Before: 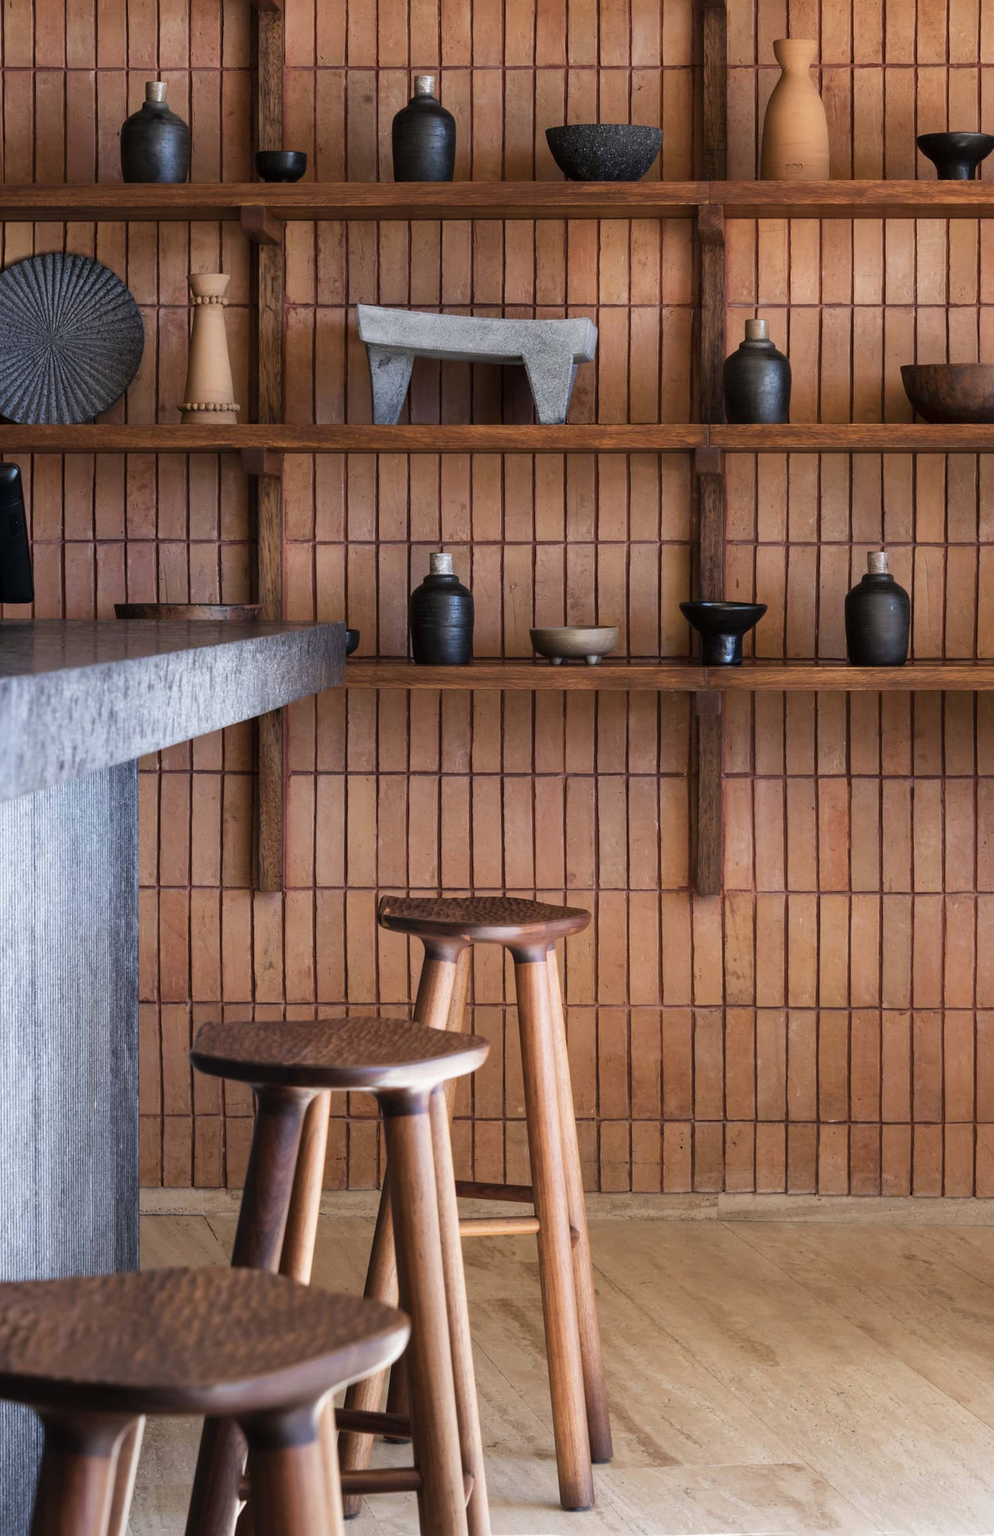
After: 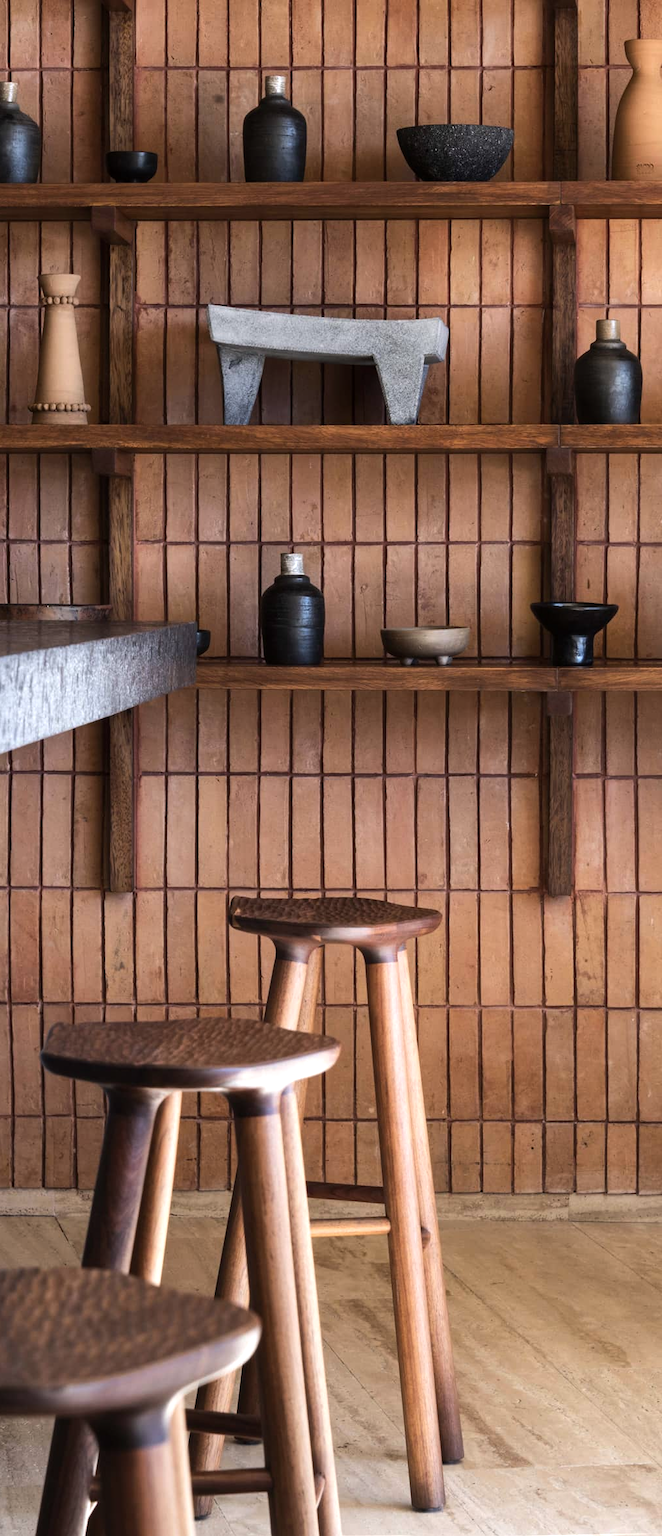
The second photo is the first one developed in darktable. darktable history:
crop and rotate: left 15.055%, right 18.278%
tone equalizer: -8 EV -0.417 EV, -7 EV -0.389 EV, -6 EV -0.333 EV, -5 EV -0.222 EV, -3 EV 0.222 EV, -2 EV 0.333 EV, -1 EV 0.389 EV, +0 EV 0.417 EV, edges refinement/feathering 500, mask exposure compensation -1.57 EV, preserve details no
